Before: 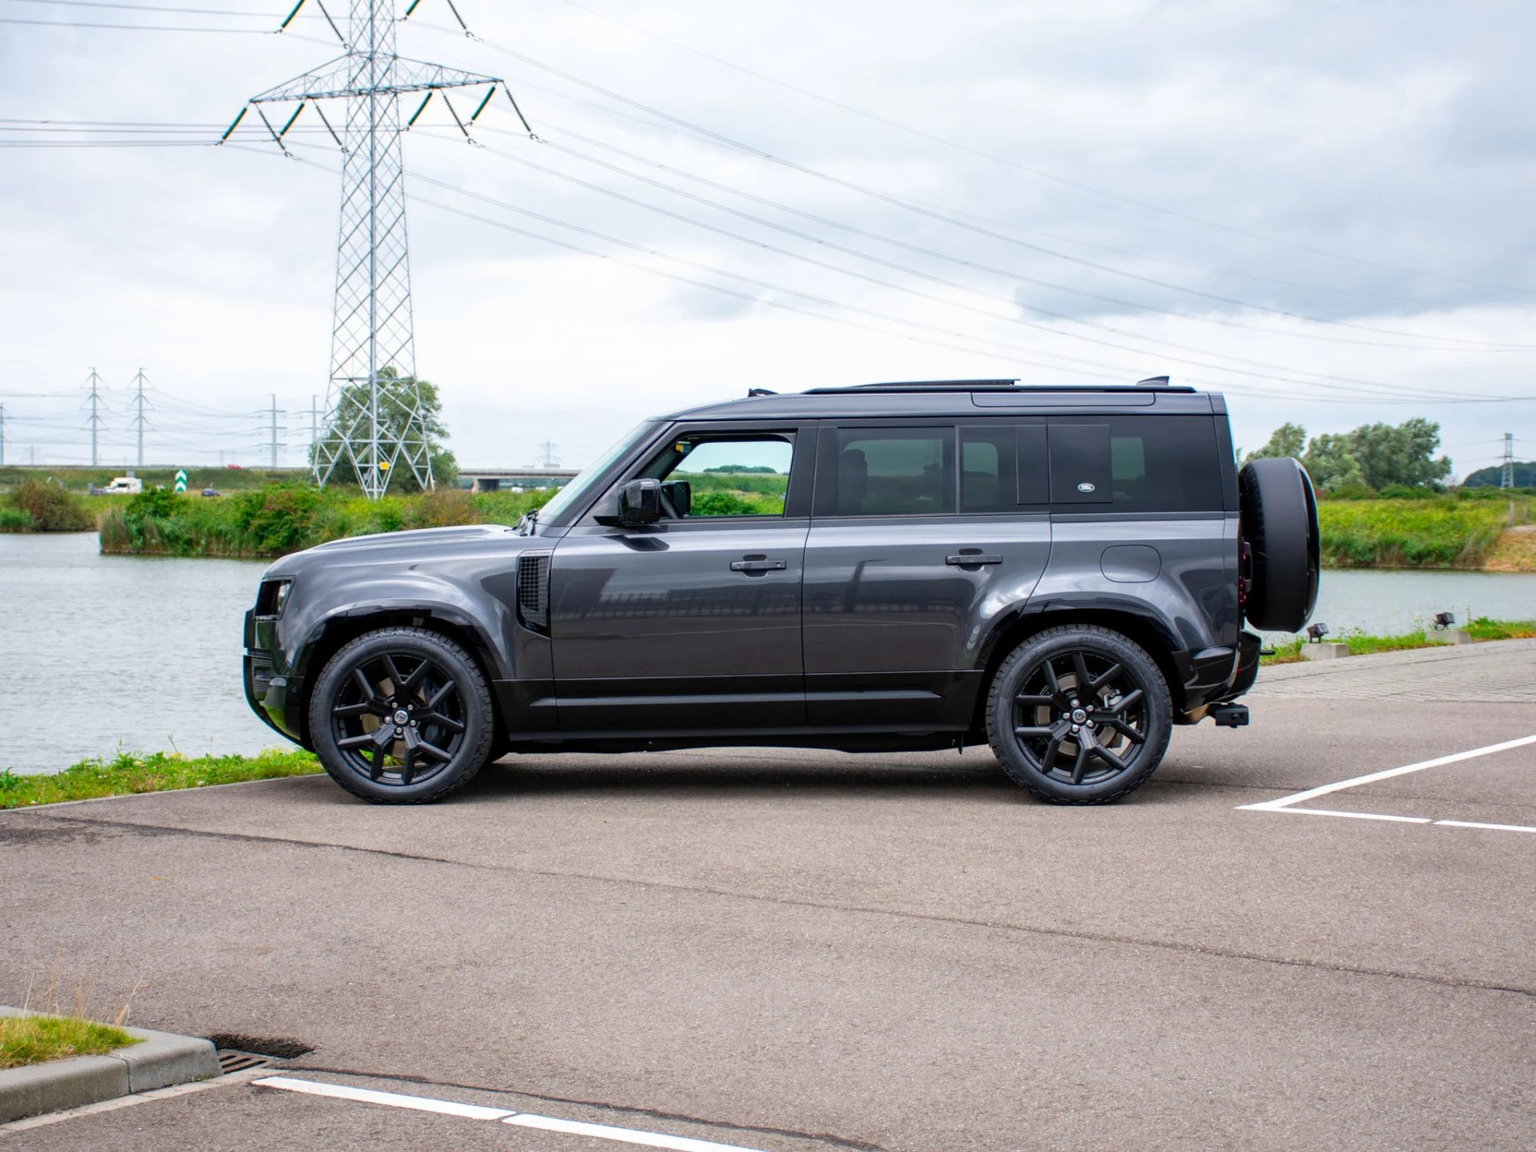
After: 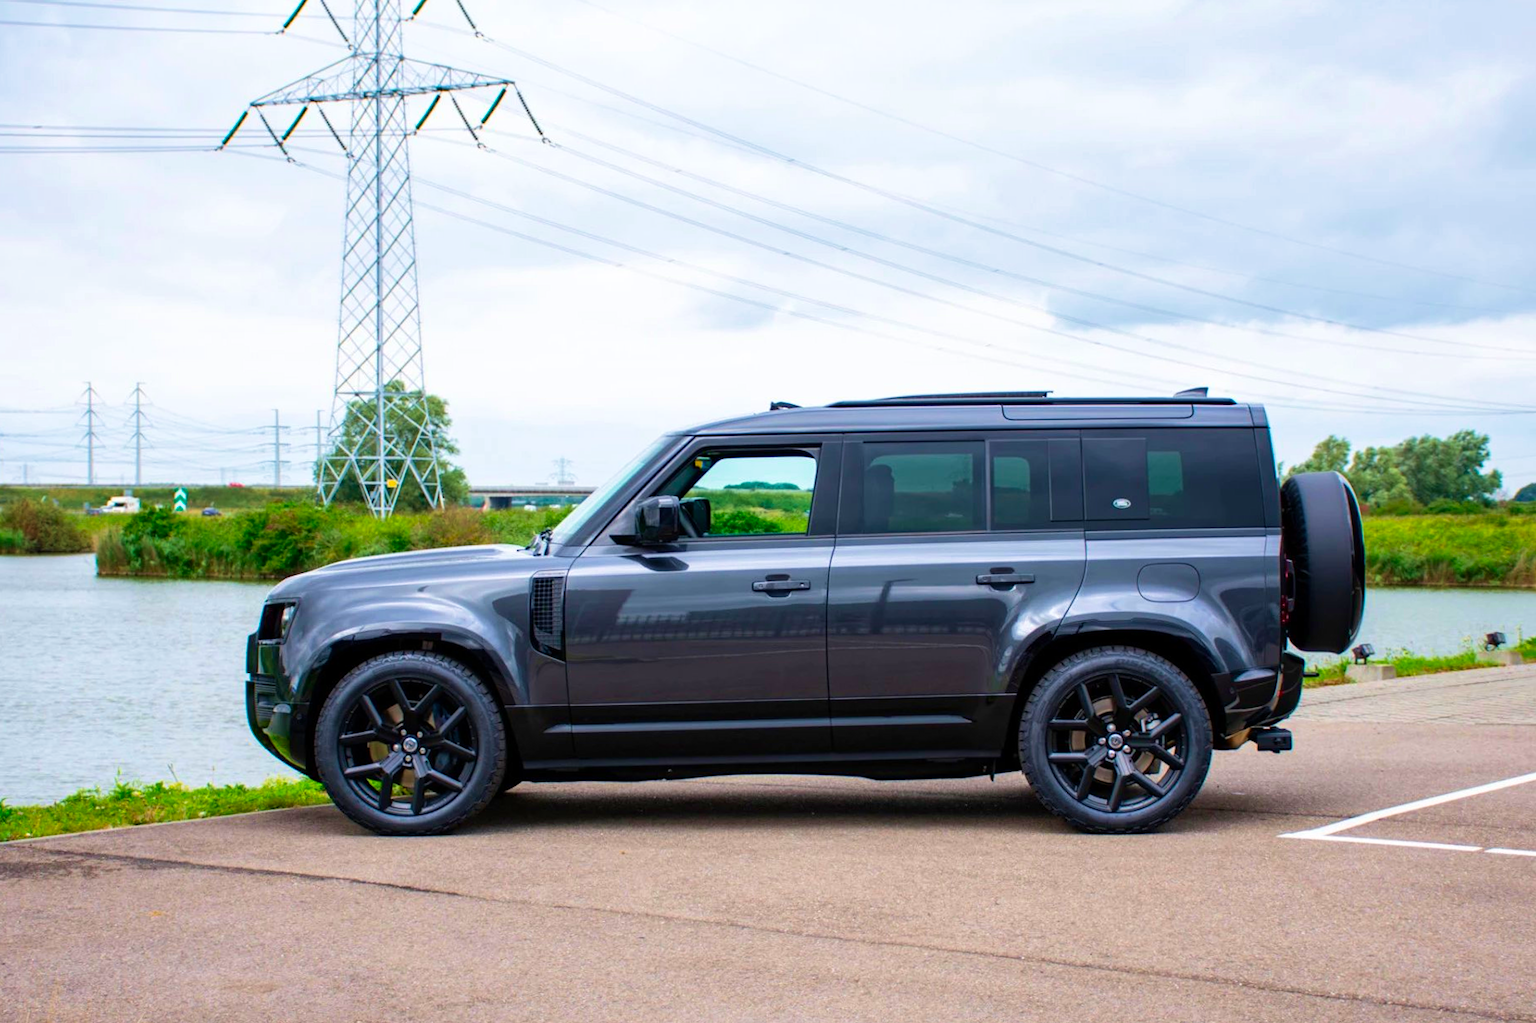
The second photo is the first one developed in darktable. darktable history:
velvia: strength 45%
crop and rotate: angle 0.2°, left 0.275%, right 3.127%, bottom 14.18%
contrast brightness saturation: contrast 0.09, saturation 0.28
